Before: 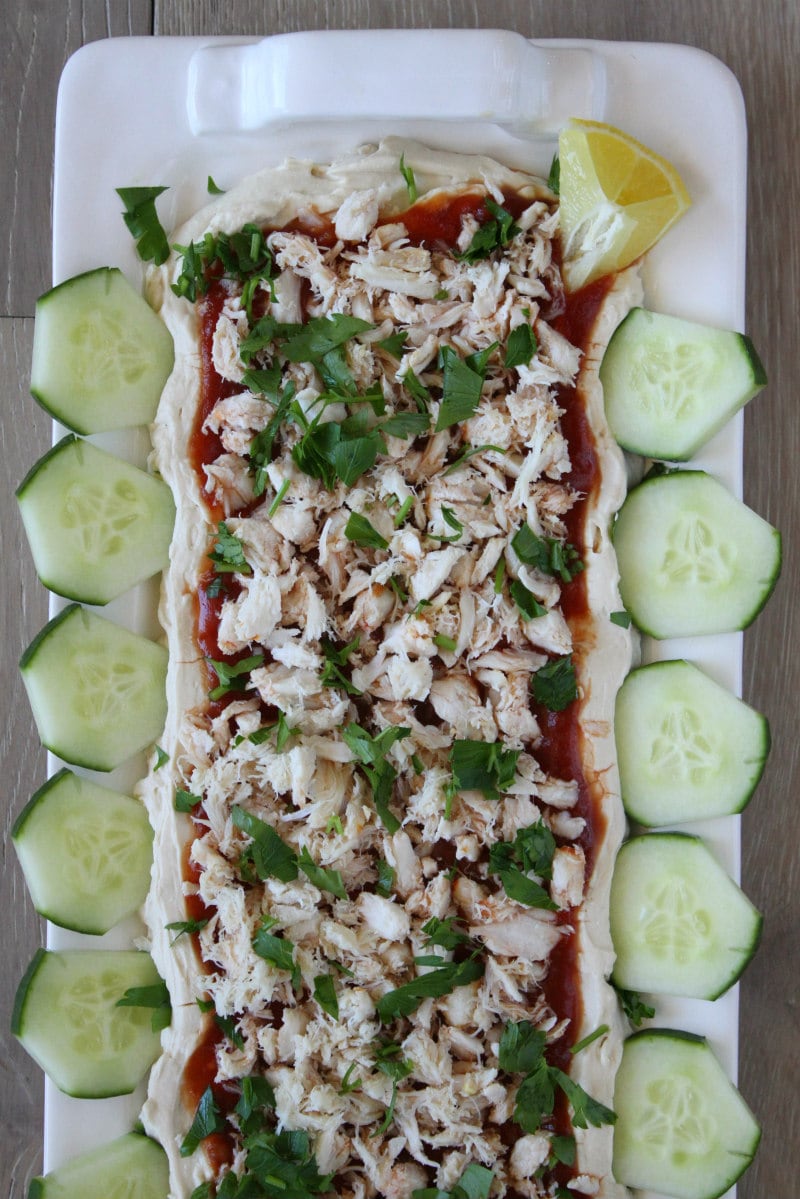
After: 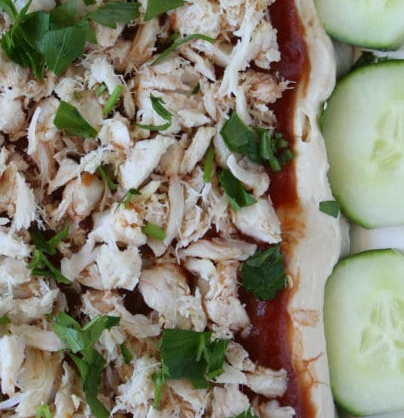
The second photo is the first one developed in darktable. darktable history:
crop: left 36.49%, top 34.349%, right 12.97%, bottom 30.784%
